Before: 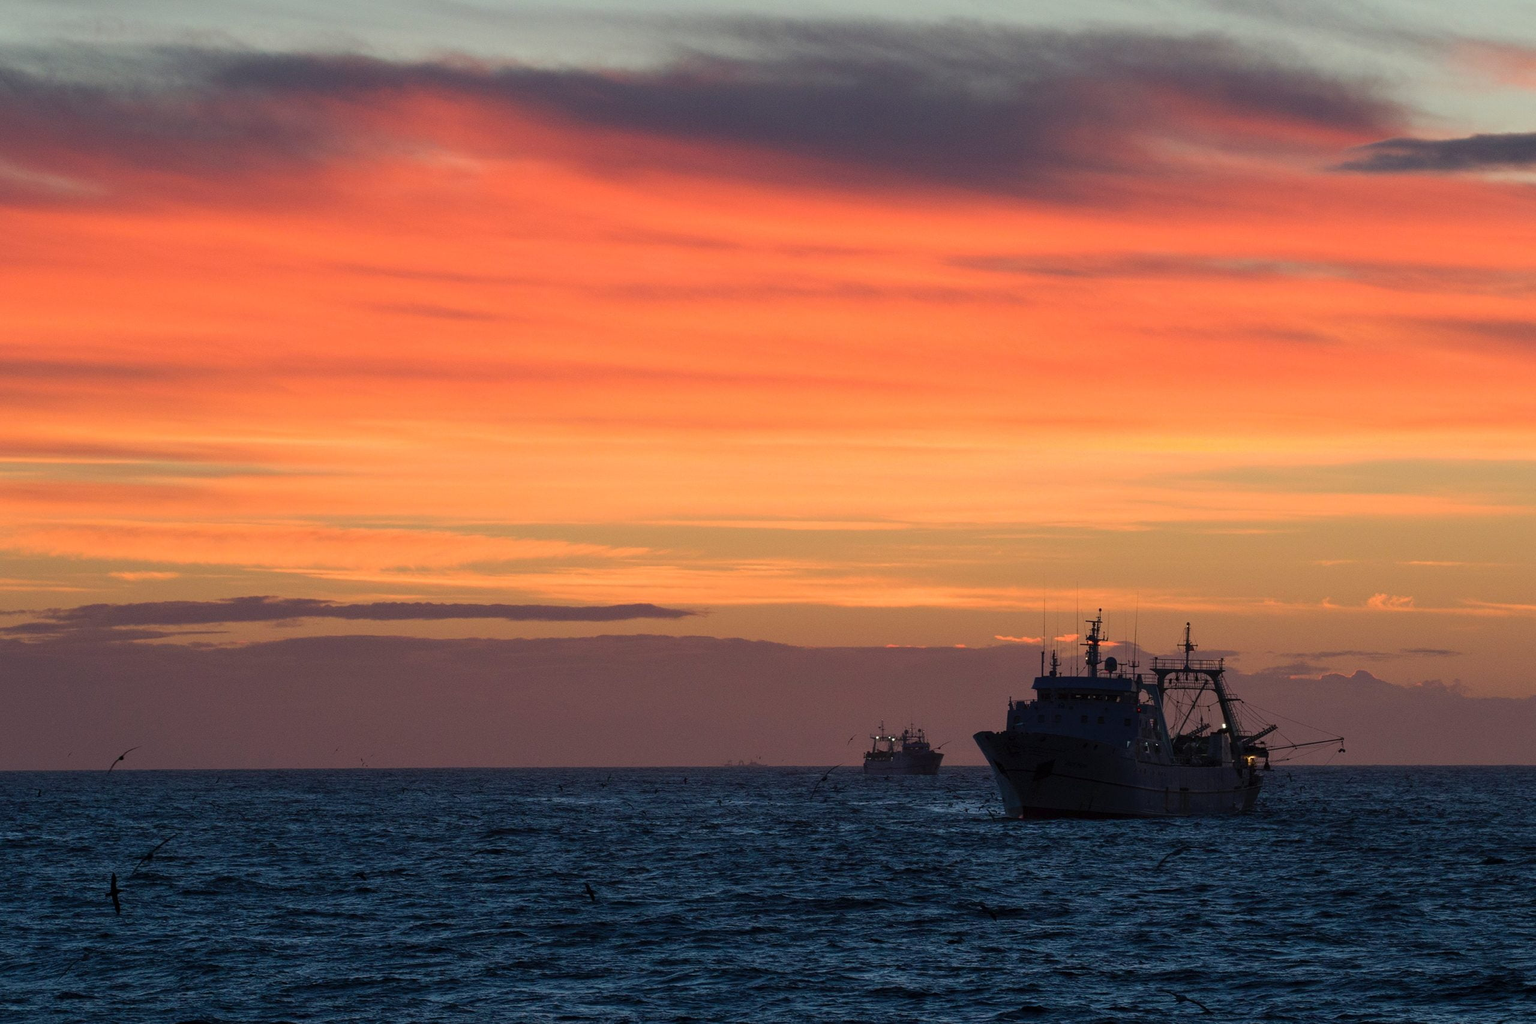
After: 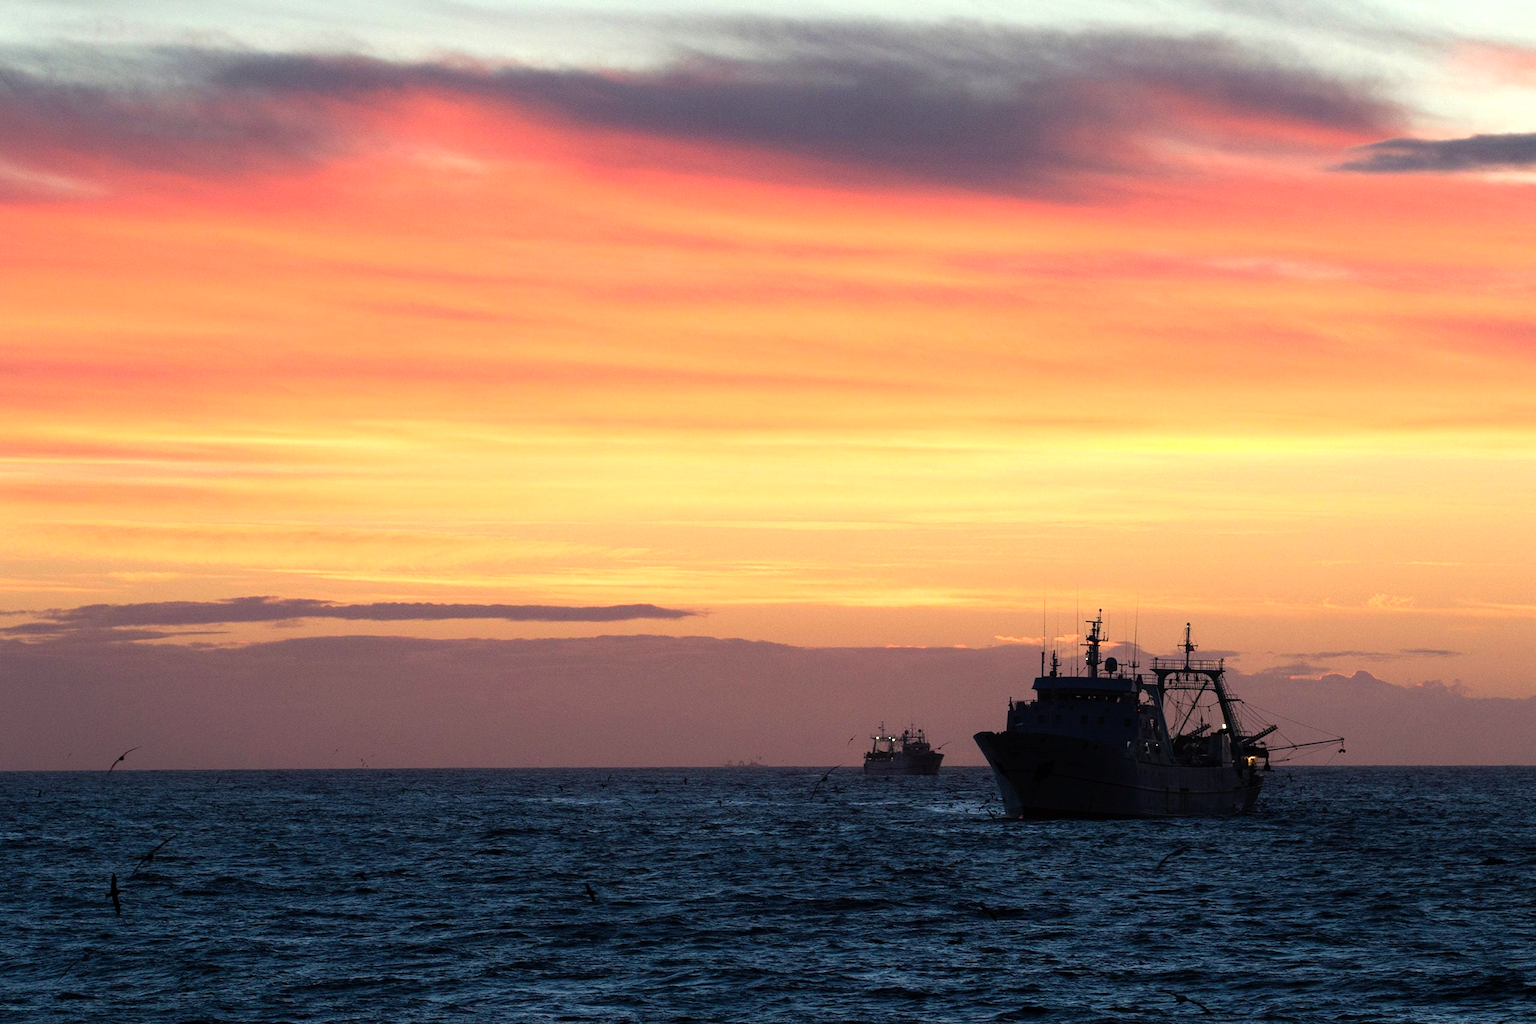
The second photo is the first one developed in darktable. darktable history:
tone equalizer: -8 EV -1.11 EV, -7 EV -0.981 EV, -6 EV -0.892 EV, -5 EV -0.557 EV, -3 EV 0.549 EV, -2 EV 0.86 EV, -1 EV 0.999 EV, +0 EV 1.08 EV
